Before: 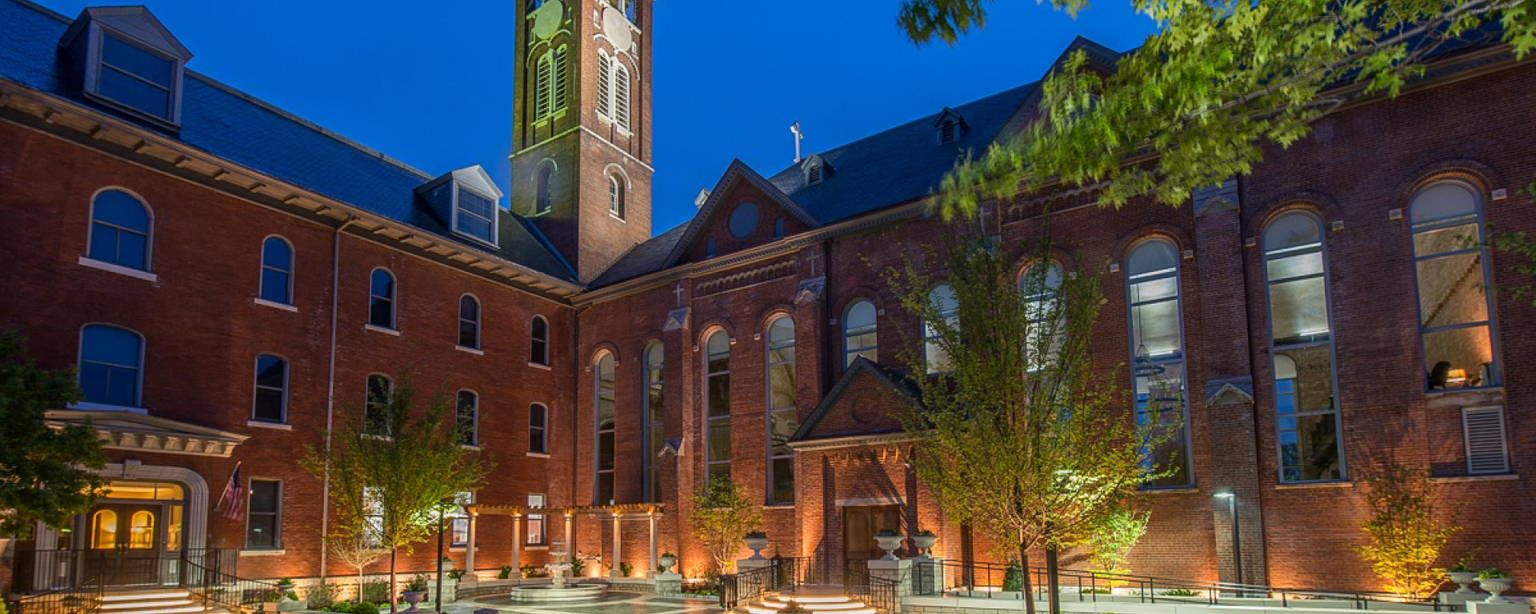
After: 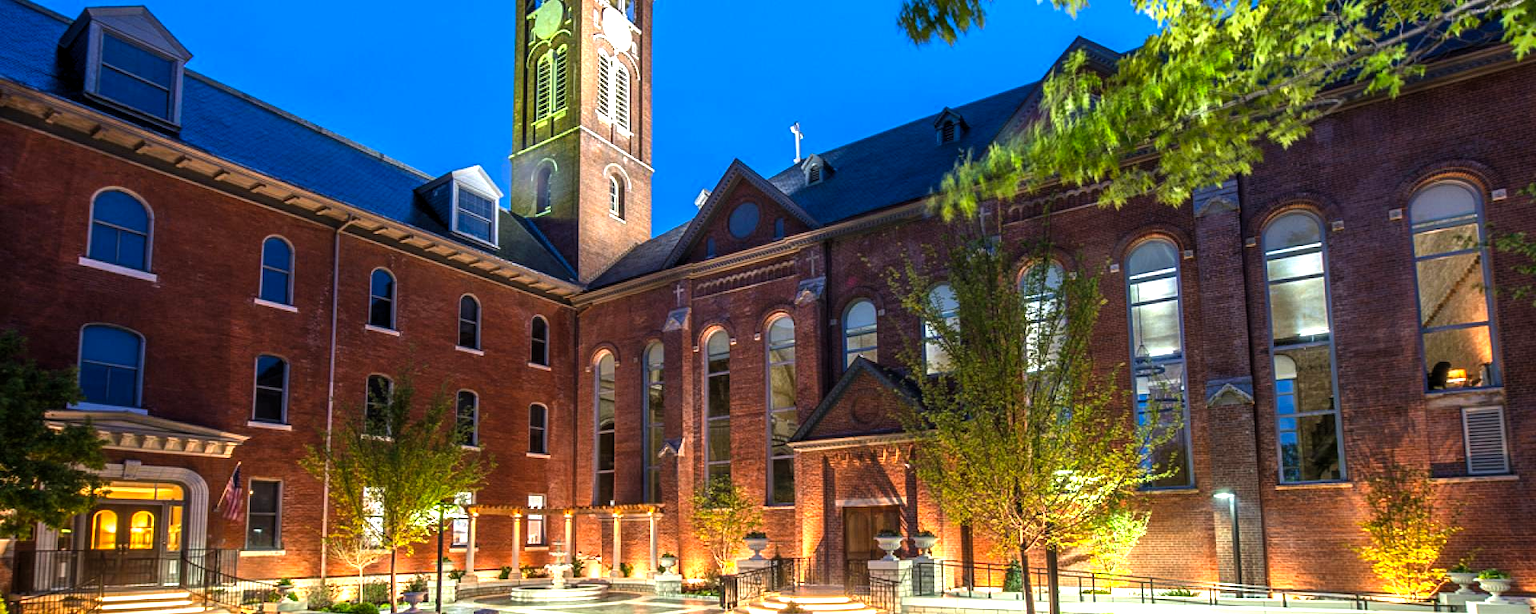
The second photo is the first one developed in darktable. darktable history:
levels: white 99.9%, levels [0.012, 0.367, 0.697]
